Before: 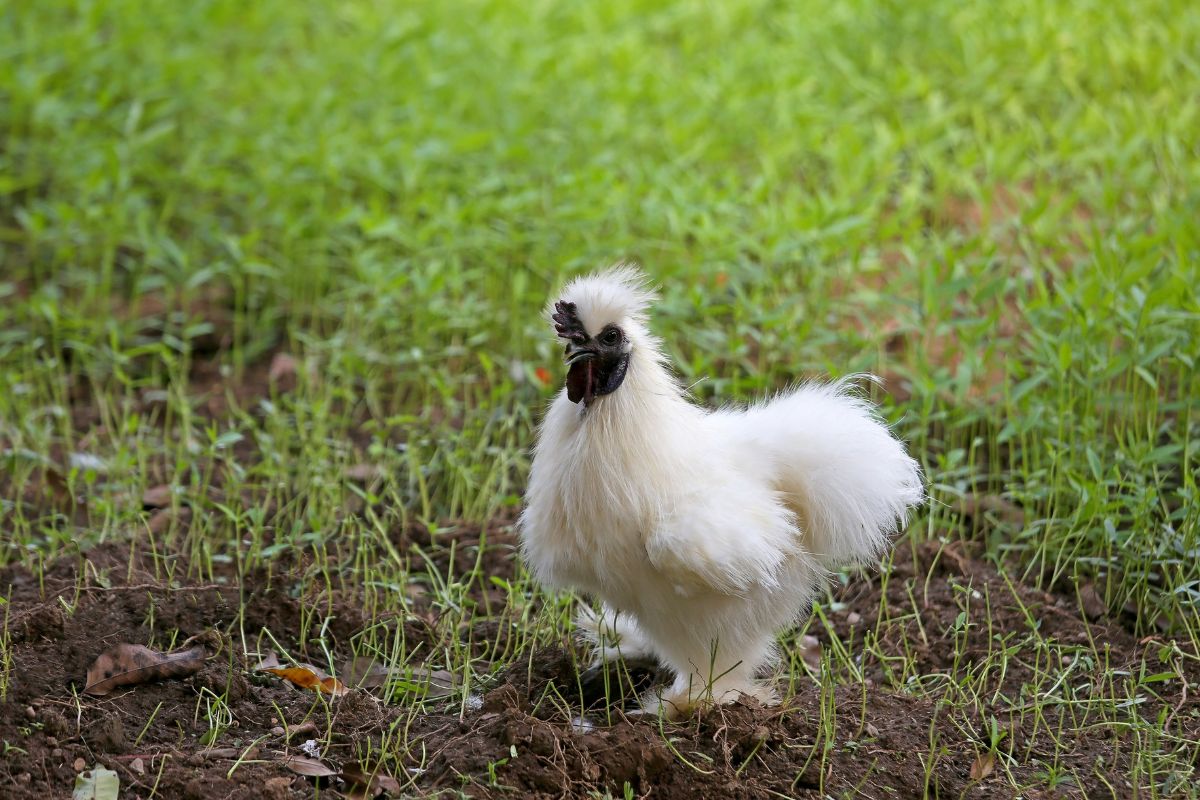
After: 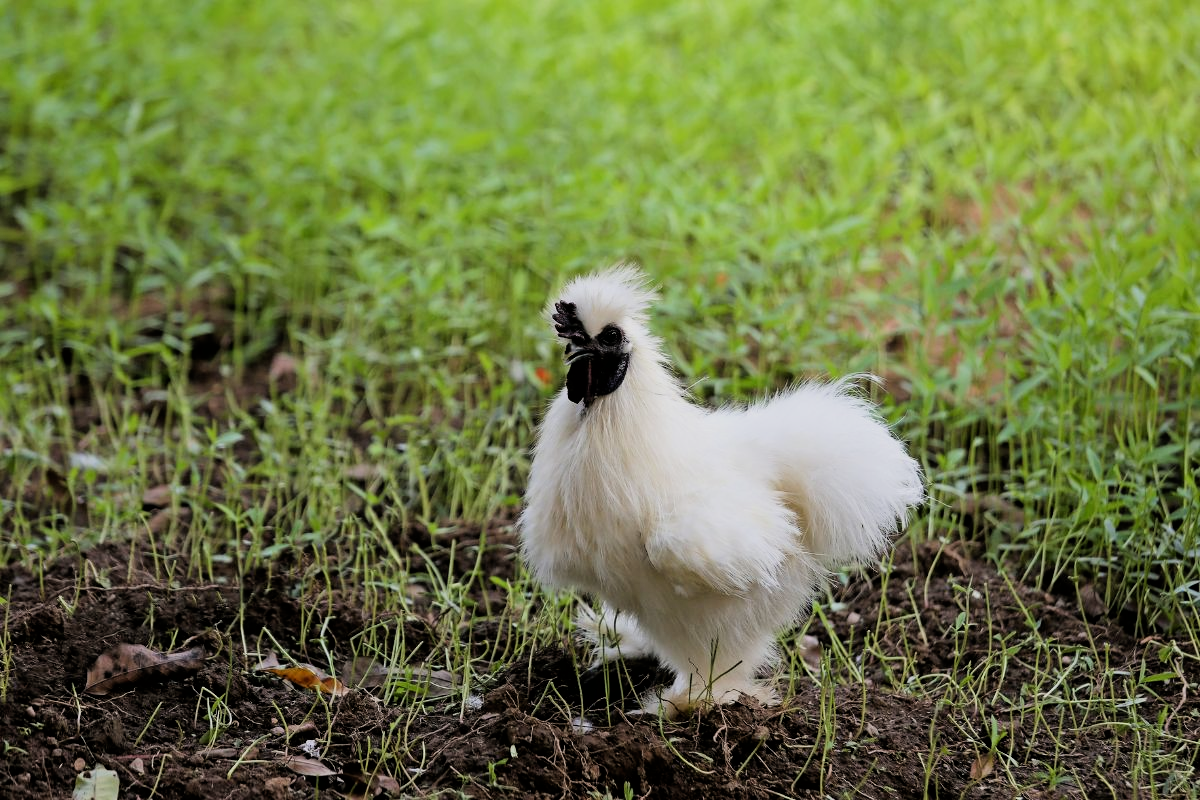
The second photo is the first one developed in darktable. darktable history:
filmic rgb: black relative exposure -5.13 EV, white relative exposure 3.96 EV, hardness 2.9, contrast 1.296, iterations of high-quality reconstruction 0
